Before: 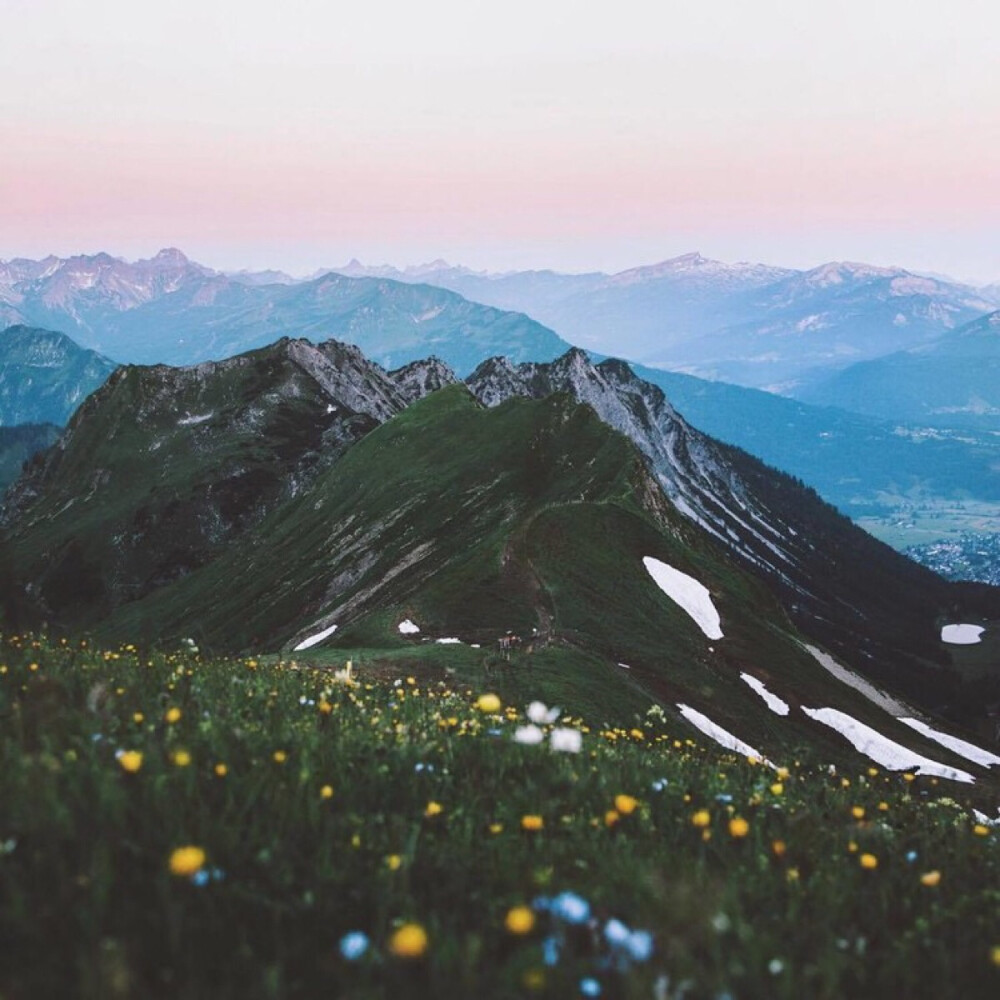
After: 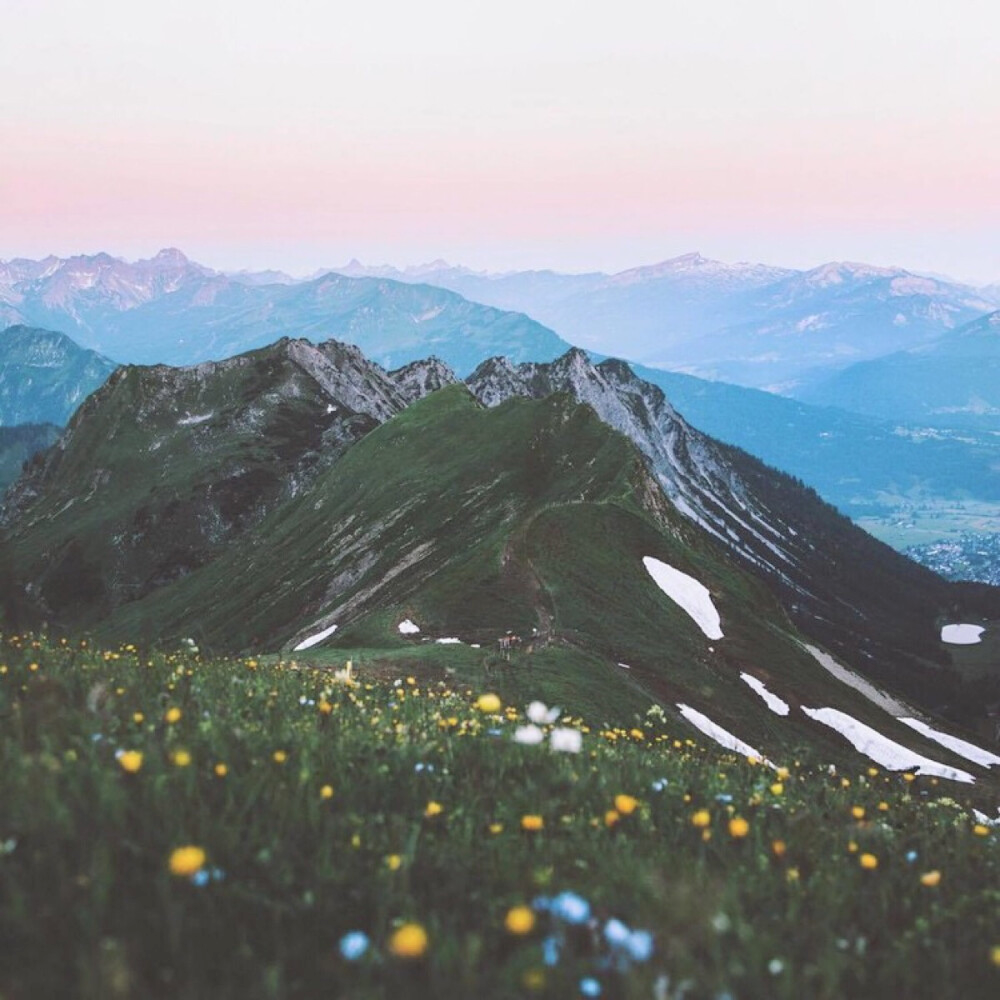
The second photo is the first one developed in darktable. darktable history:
contrast brightness saturation: brightness 0.14
